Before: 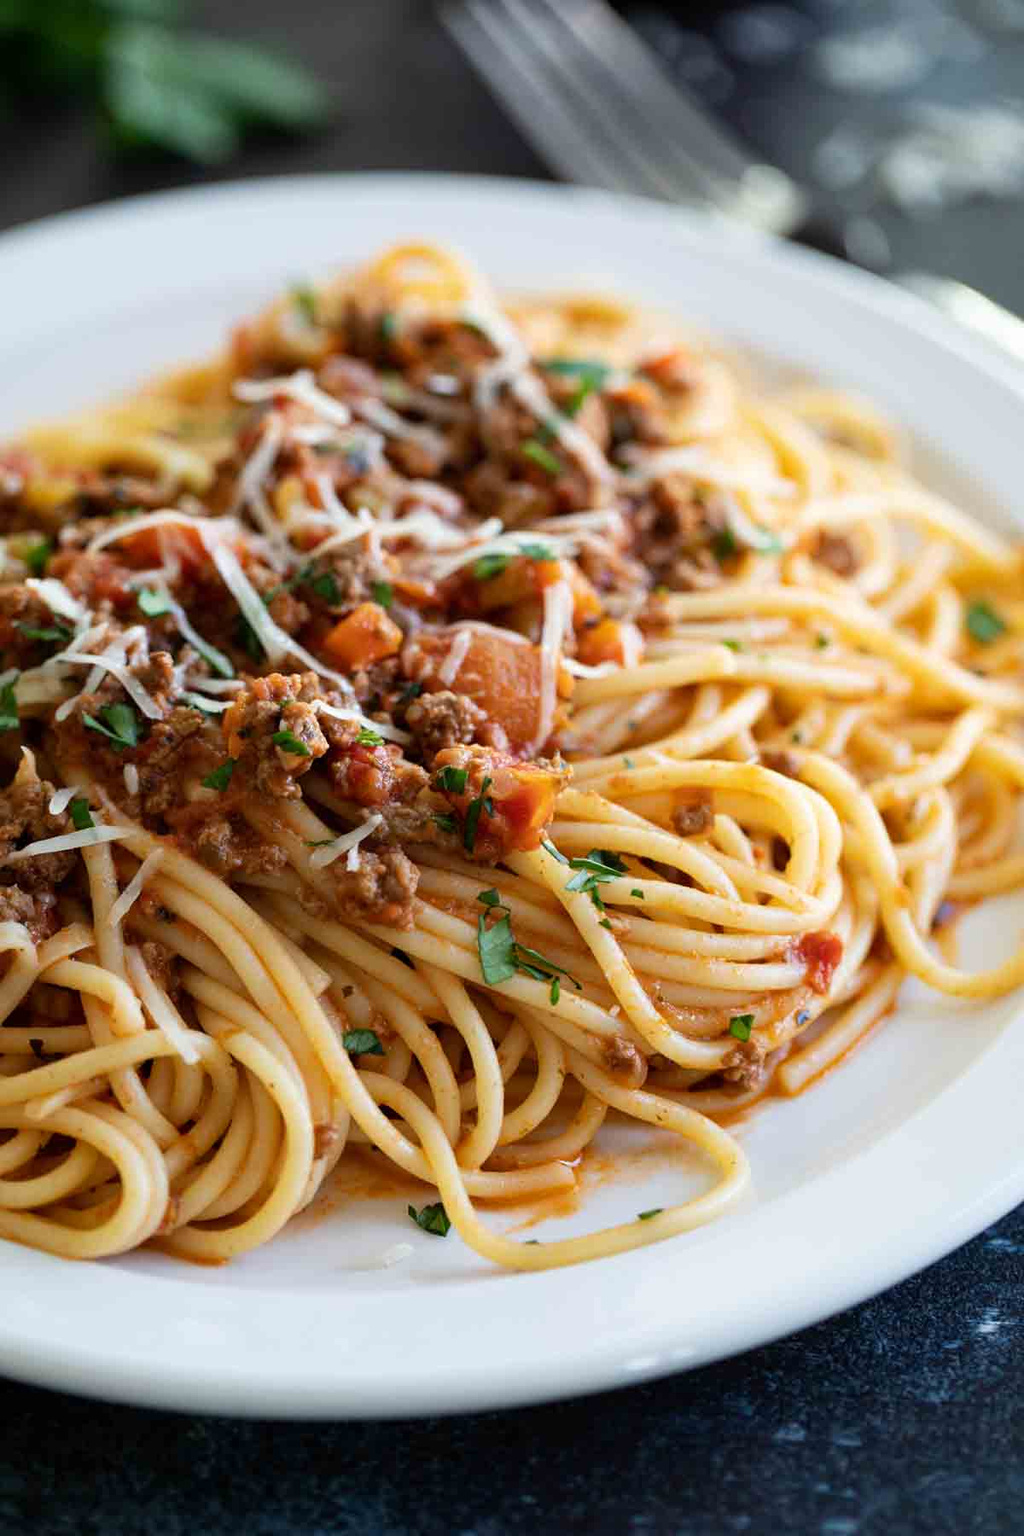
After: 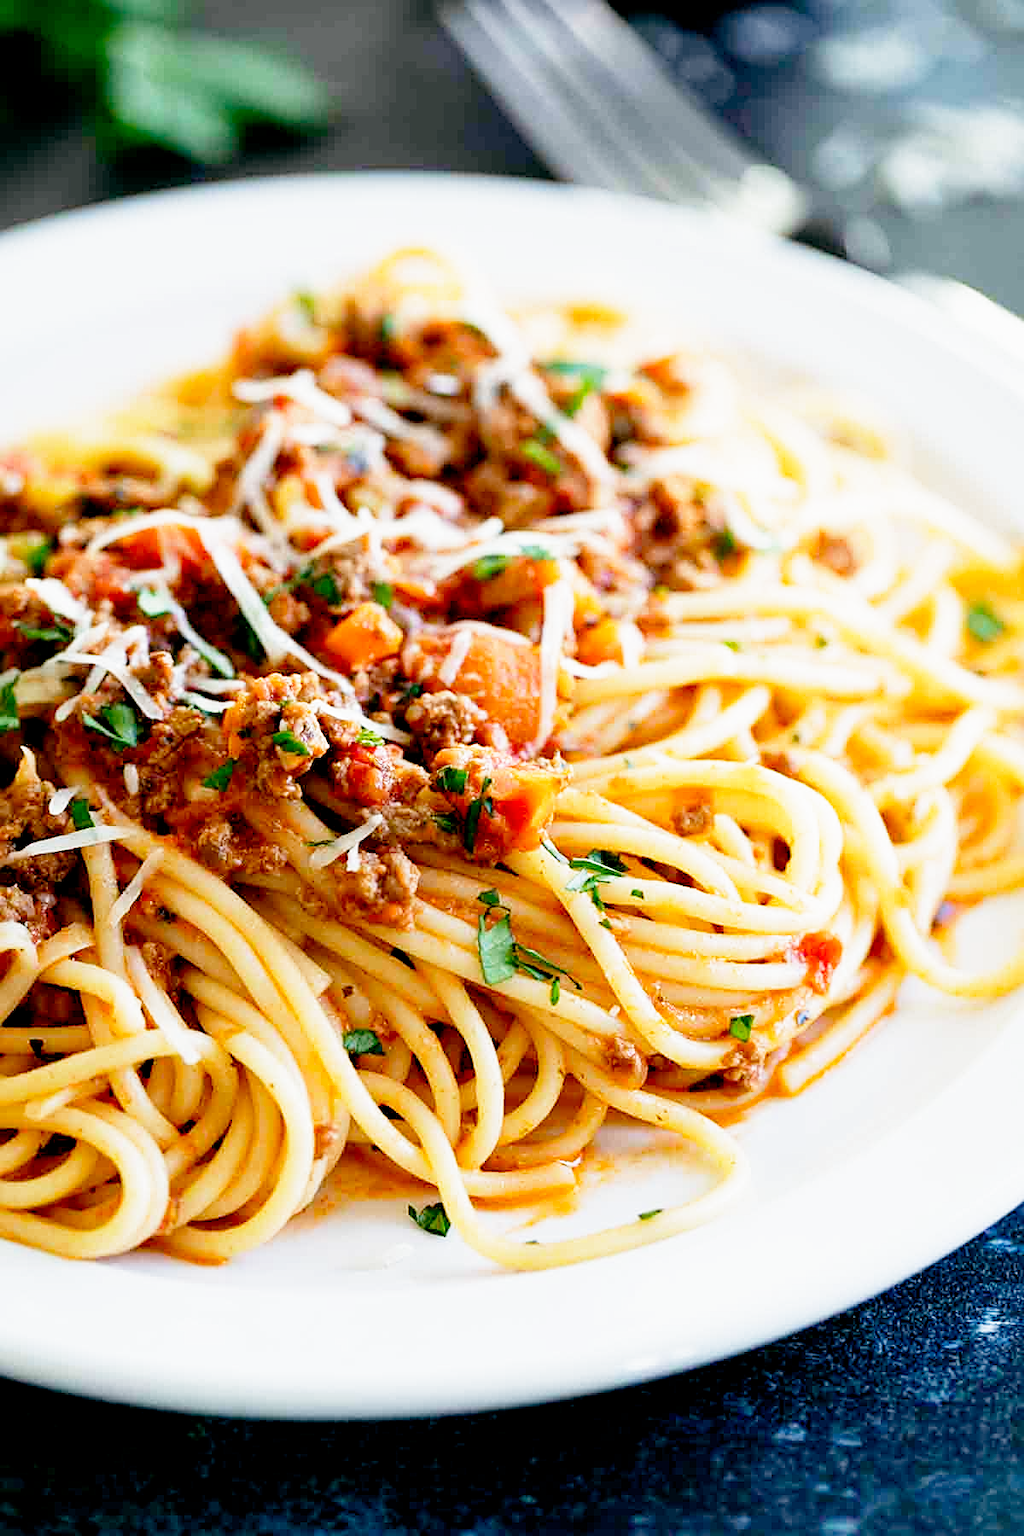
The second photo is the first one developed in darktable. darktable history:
exposure: black level correction 0, exposure 1.2 EV, compensate exposure bias true, compensate highlight preservation false
color balance rgb: shadows lift › chroma 1.026%, shadows lift › hue 31.51°, global offset › luminance -0.318%, global offset › chroma 0.106%, global offset › hue 167.85°, perceptual saturation grading › global saturation 3.152%
sharpen: on, module defaults
filmic rgb: black relative exposure -7.74 EV, white relative exposure 4.39 EV, target black luminance 0%, hardness 3.75, latitude 50.64%, contrast 1.075, highlights saturation mix 9.39%, shadows ↔ highlights balance -0.271%, preserve chrominance no, color science v4 (2020), iterations of high-quality reconstruction 0, type of noise poissonian
